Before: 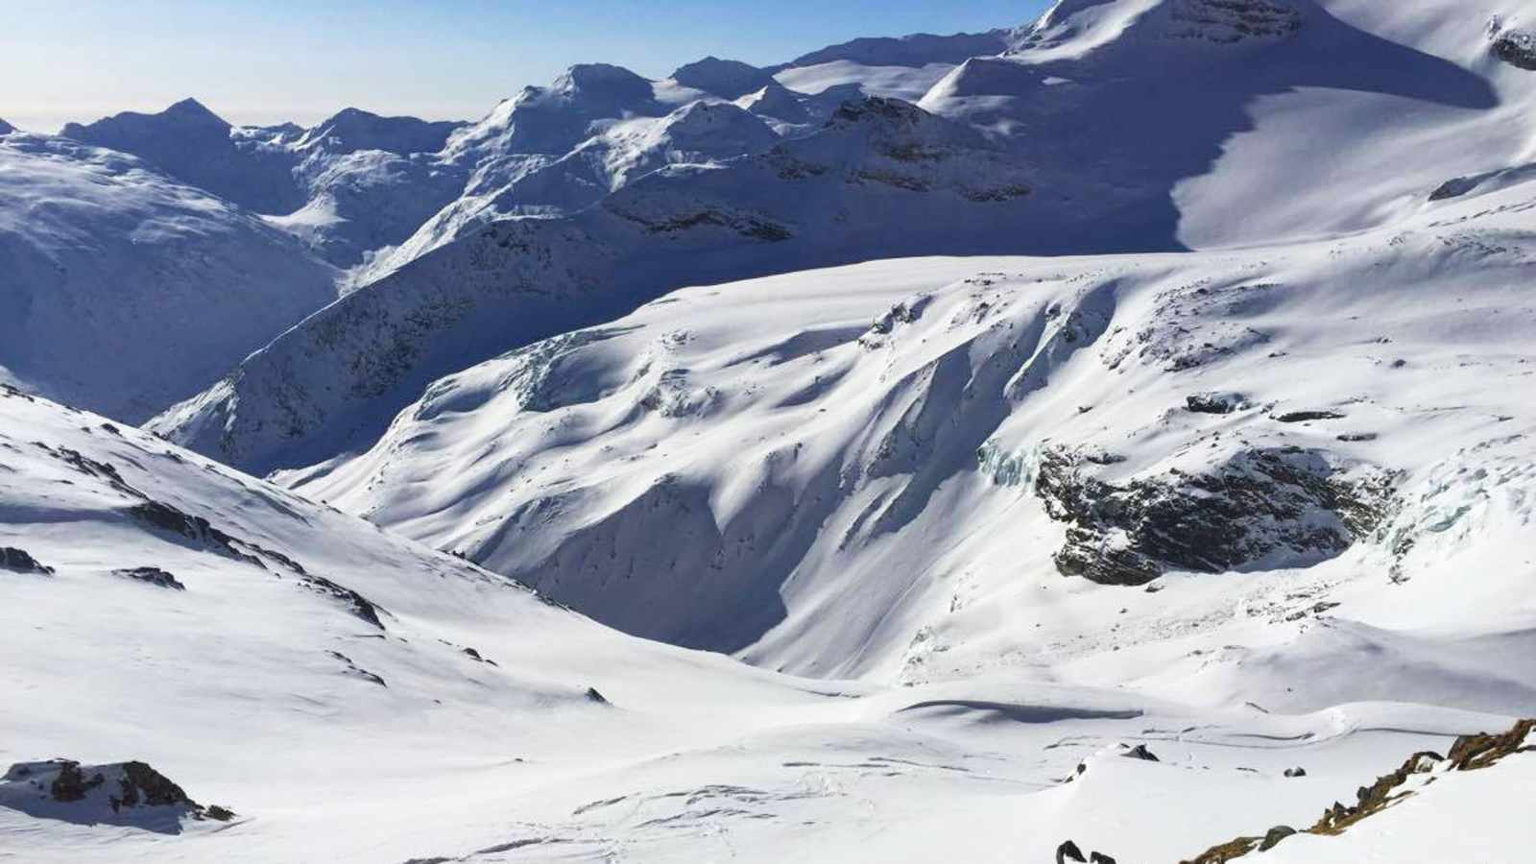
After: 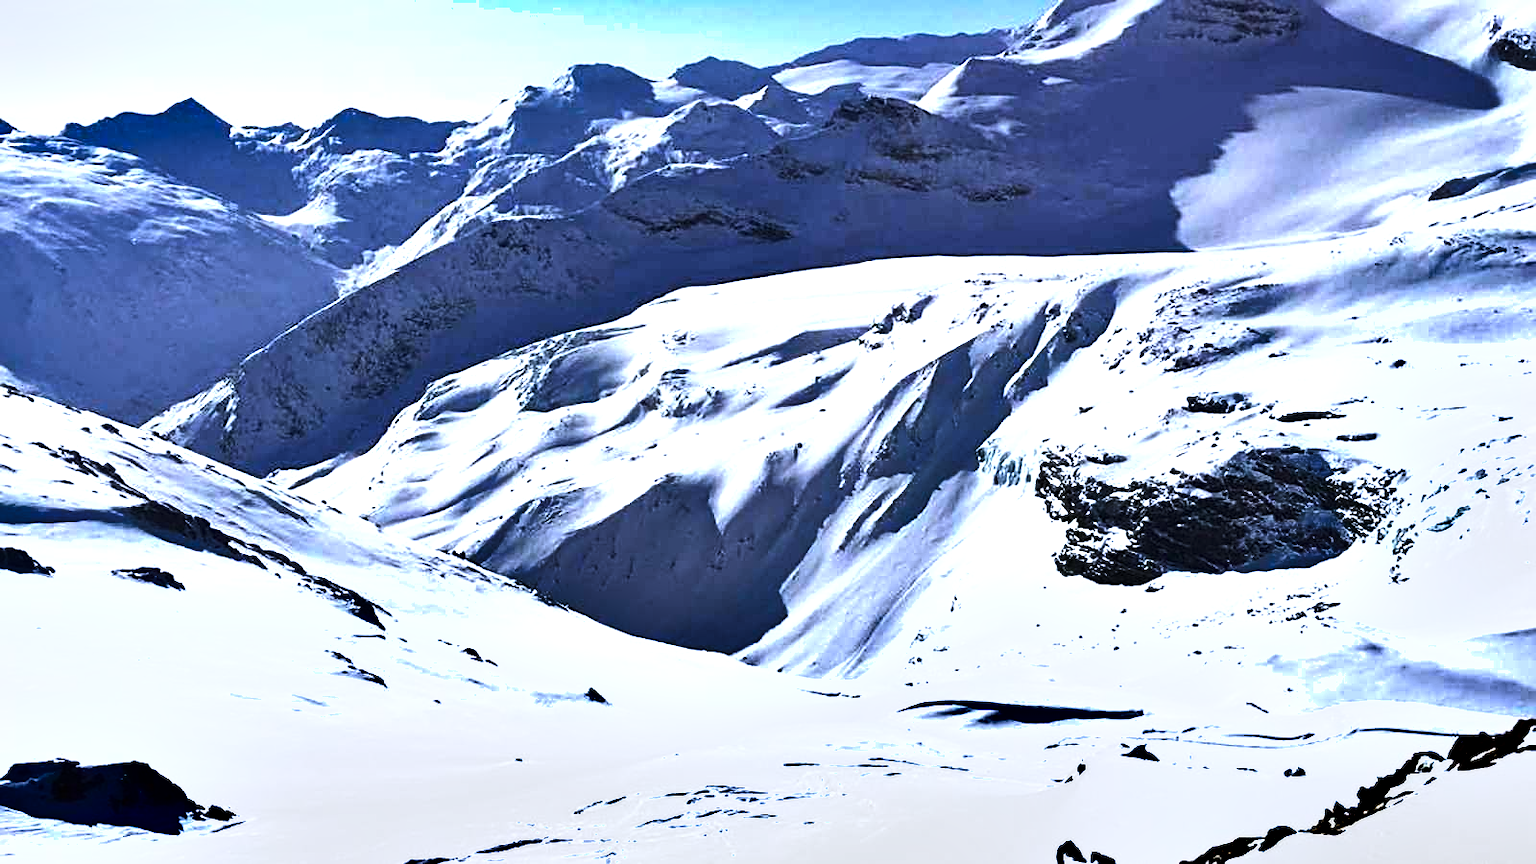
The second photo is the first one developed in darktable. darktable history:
white balance: red 0.948, green 1.02, blue 1.176
tone equalizer: -8 EV -1.08 EV, -7 EV -1.01 EV, -6 EV -0.867 EV, -5 EV -0.578 EV, -3 EV 0.578 EV, -2 EV 0.867 EV, -1 EV 1.01 EV, +0 EV 1.08 EV, edges refinement/feathering 500, mask exposure compensation -1.57 EV, preserve details no
sharpen: on, module defaults
shadows and highlights: soften with gaussian
